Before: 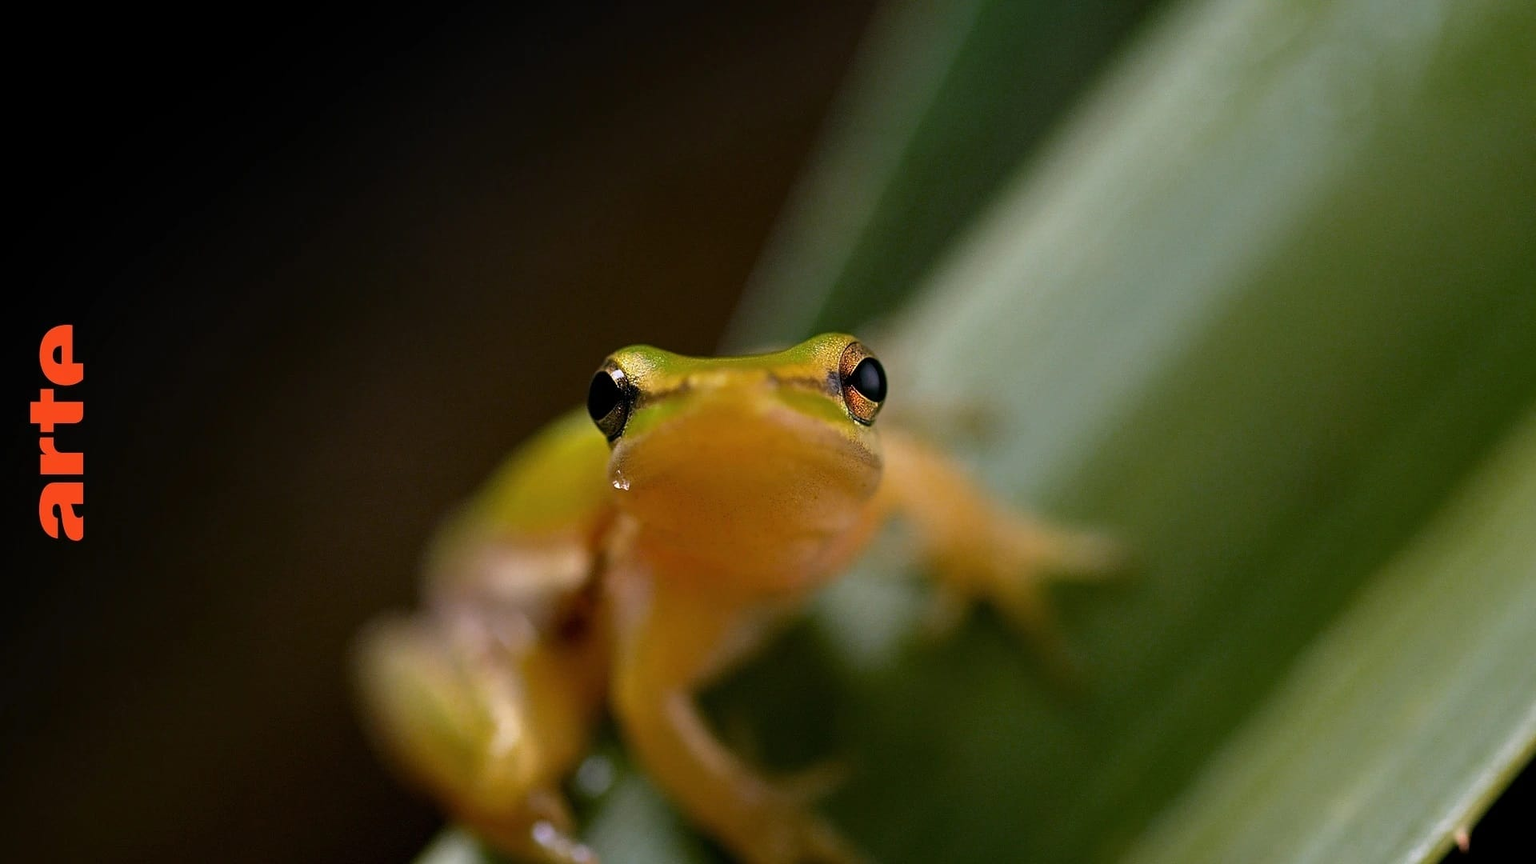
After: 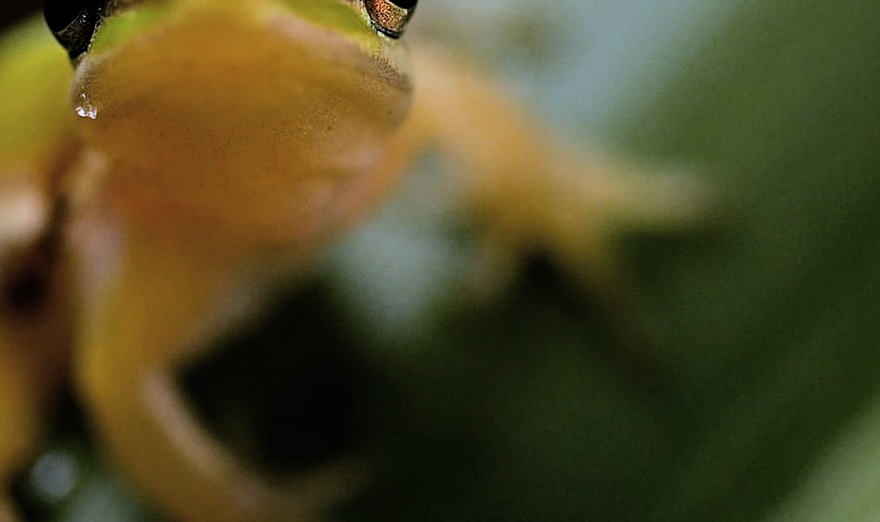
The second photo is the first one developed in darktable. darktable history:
crop: left 35.976%, top 45.819%, right 18.162%, bottom 5.807%
filmic rgb: black relative exposure -5 EV, white relative exposure 3.5 EV, hardness 3.19, contrast 1.3, highlights saturation mix -50%
white balance: red 0.948, green 1.02, blue 1.176
exposure: black level correction -0.008, exposure 0.067 EV, compensate highlight preservation false
